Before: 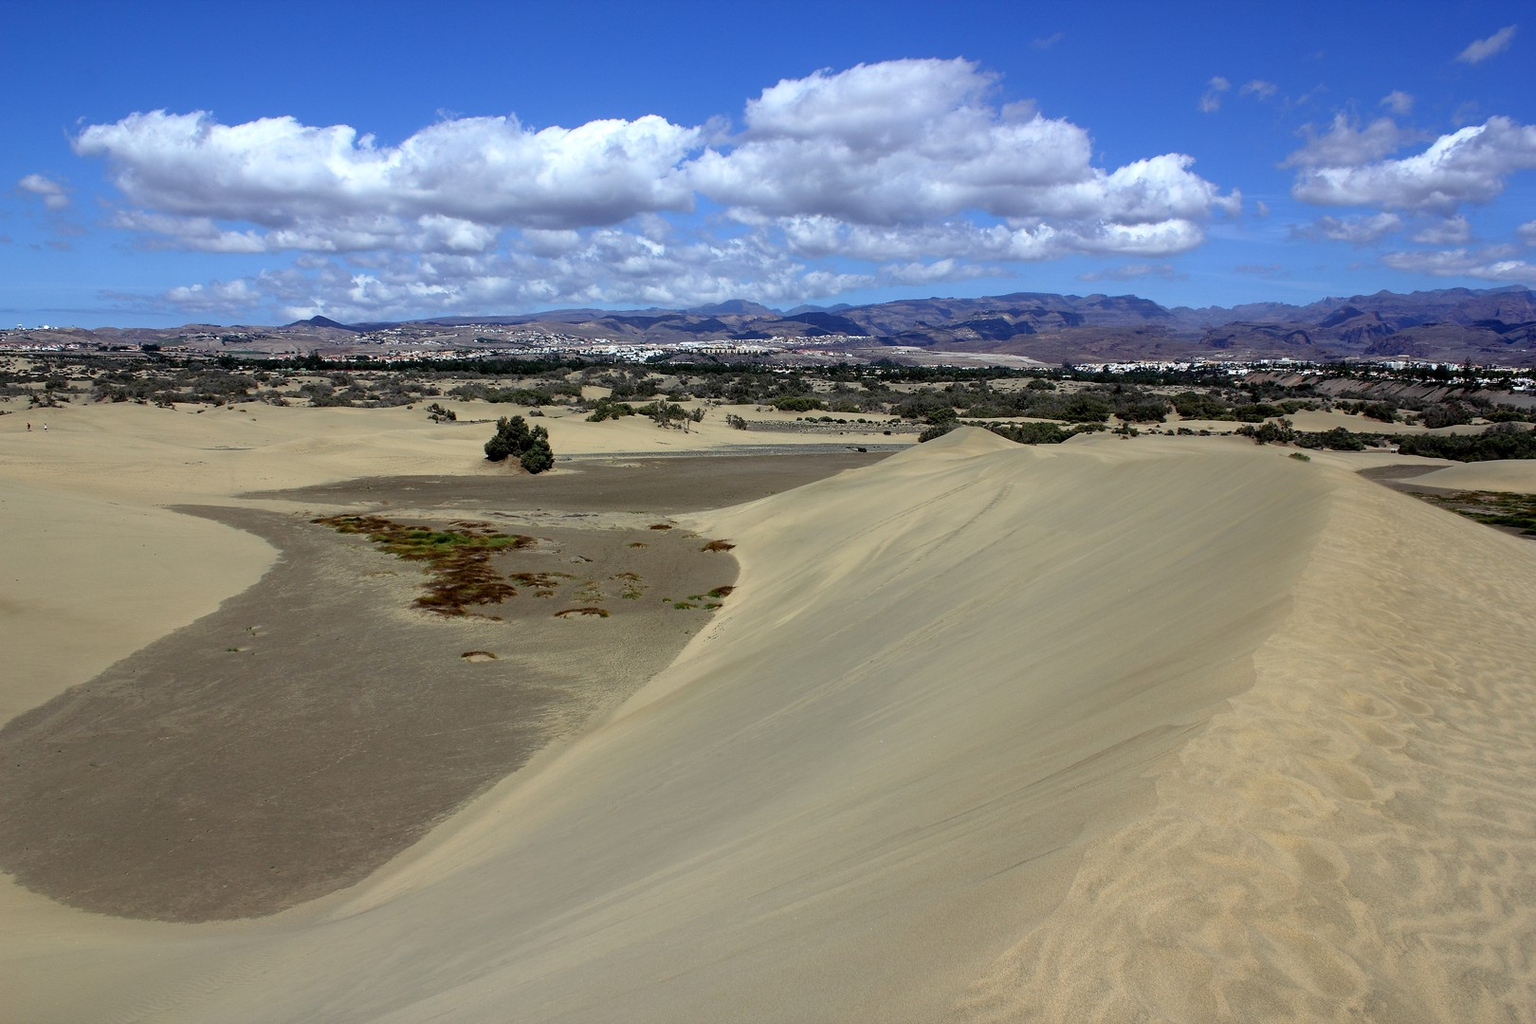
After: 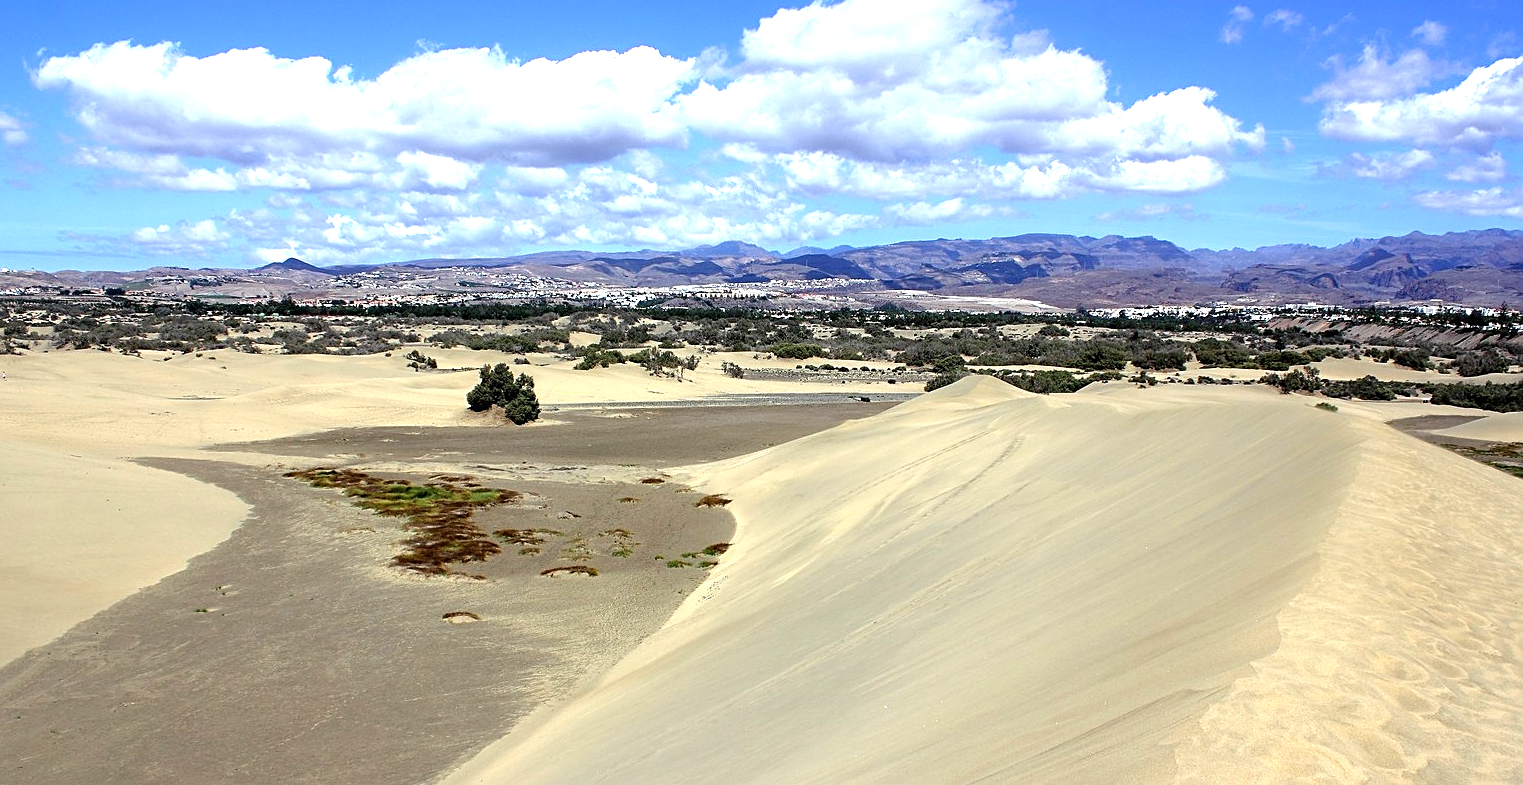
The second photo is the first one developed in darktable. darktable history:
sharpen: on, module defaults
crop: left 2.739%, top 7.016%, right 3.207%, bottom 20.208%
exposure: black level correction 0, exposure 1.107 EV, compensate exposure bias true, compensate highlight preservation false
tone equalizer: edges refinement/feathering 500, mask exposure compensation -1.57 EV, preserve details no
color correction: highlights b* 0.038
